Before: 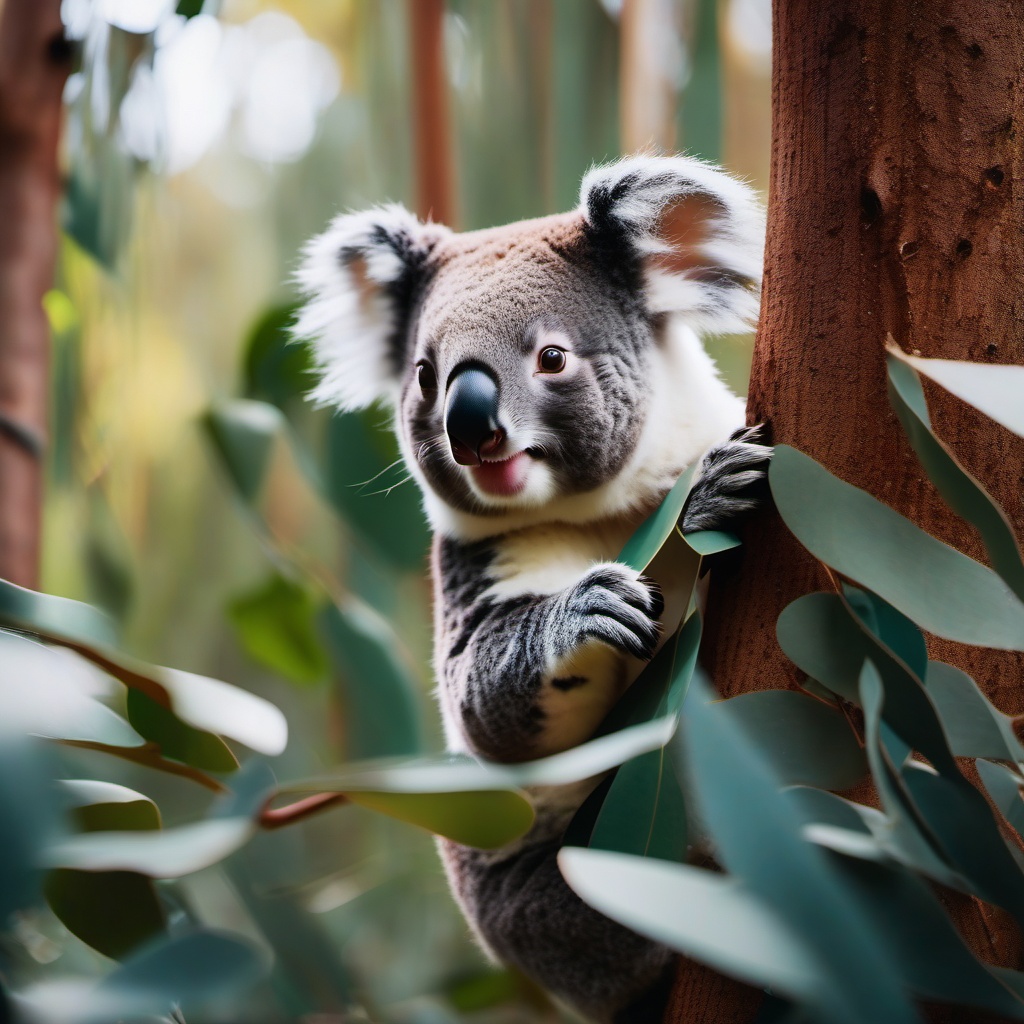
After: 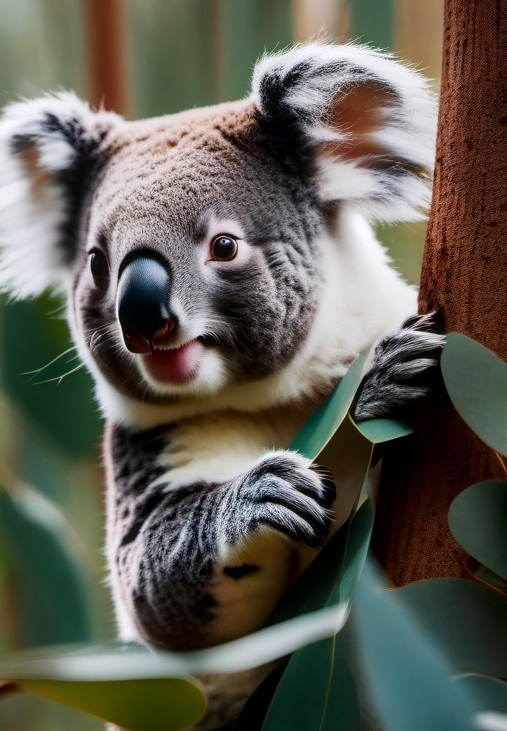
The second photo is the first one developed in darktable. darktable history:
crop: left 32.075%, top 10.976%, right 18.355%, bottom 17.596%
local contrast: on, module defaults
contrast brightness saturation: brightness -0.09
